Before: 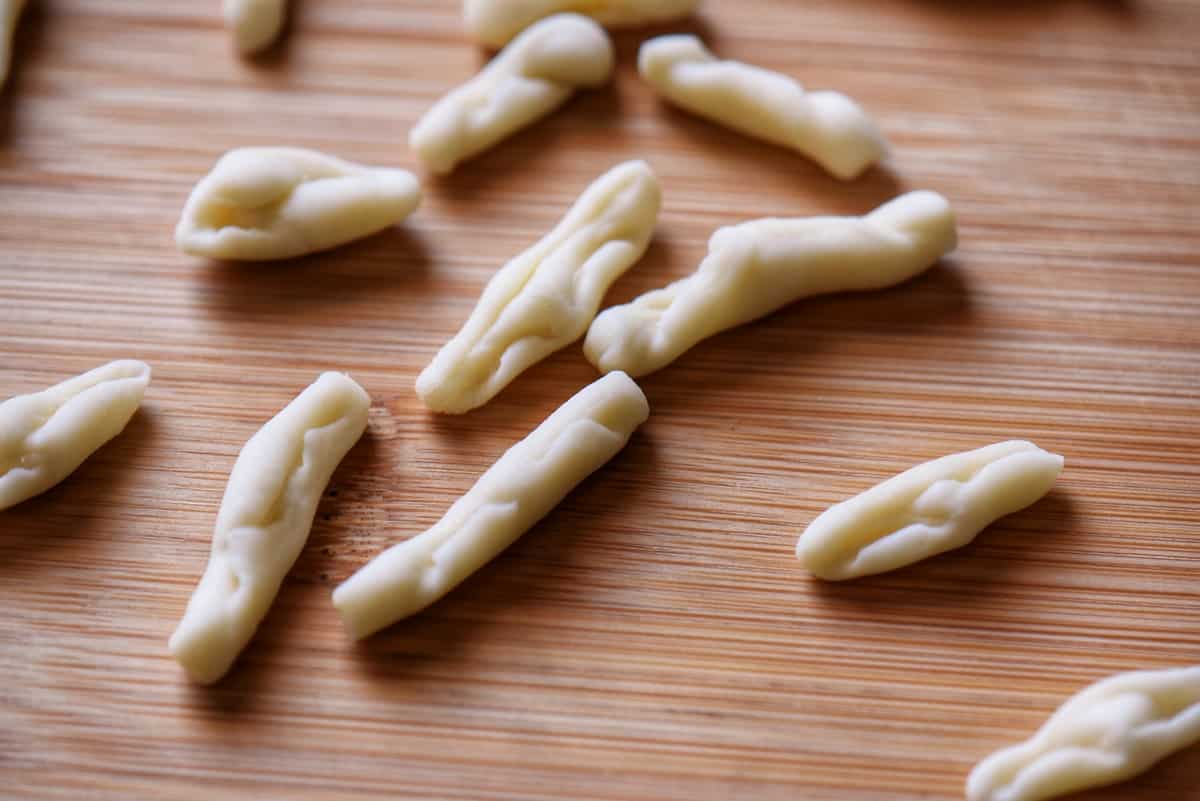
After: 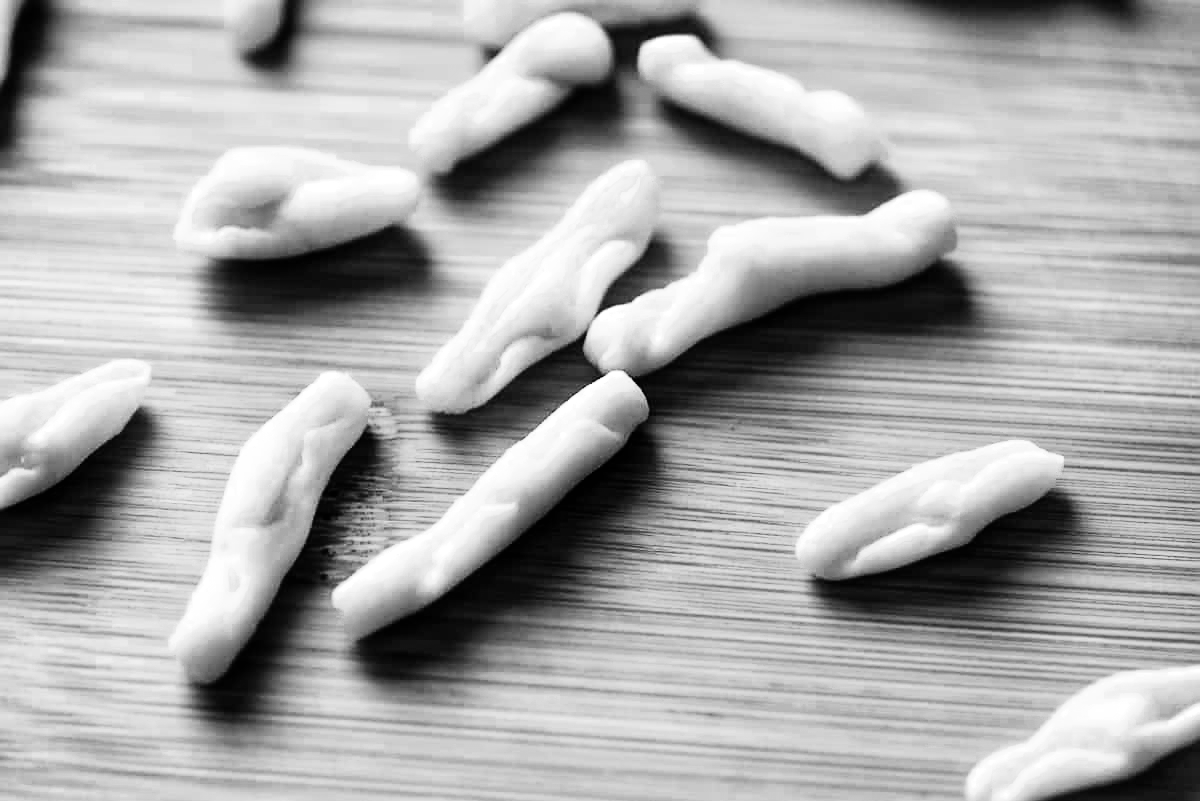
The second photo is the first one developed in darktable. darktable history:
color balance rgb: shadows lift › chroma 1%, shadows lift › hue 113°, highlights gain › chroma 0.2%, highlights gain › hue 333°, perceptual saturation grading › global saturation 20%, perceptual saturation grading › highlights -25%, perceptual saturation grading › shadows 25%, contrast -10%
color zones: curves: ch0 [(0, 0.5) (0.125, 0.4) (0.25, 0.5) (0.375, 0.4) (0.5, 0.4) (0.625, 0.6) (0.75, 0.6) (0.875, 0.5)]; ch1 [(0, 0.4) (0.125, 0.5) (0.25, 0.4) (0.375, 0.4) (0.5, 0.4) (0.625, 0.4) (0.75, 0.5) (0.875, 0.4)]; ch2 [(0, 0.6) (0.125, 0.5) (0.25, 0.5) (0.375, 0.6) (0.5, 0.6) (0.625, 0.5) (0.75, 0.5) (0.875, 0.5)]
denoise (profiled): strength 1.2, preserve shadows 0, a [-1, 0, 0], y [[0.5 ×7] ×4, [0 ×7], [0.5 ×7]], compensate highlight preservation false
monochrome: on, module defaults
rgb curve: curves: ch0 [(0, 0) (0.21, 0.15) (0.24, 0.21) (0.5, 0.75) (0.75, 0.96) (0.89, 0.99) (1, 1)]; ch1 [(0, 0.02) (0.21, 0.13) (0.25, 0.2) (0.5, 0.67) (0.75, 0.9) (0.89, 0.97) (1, 1)]; ch2 [(0, 0.02) (0.21, 0.13) (0.25, 0.2) (0.5, 0.67) (0.75, 0.9) (0.89, 0.97) (1, 1)], compensate middle gray true
sharpen: amount 0.2
contrast equalizer: octaves 7, y [[0.6 ×6], [0.55 ×6], [0 ×6], [0 ×6], [0 ×6]], mix 0.15
